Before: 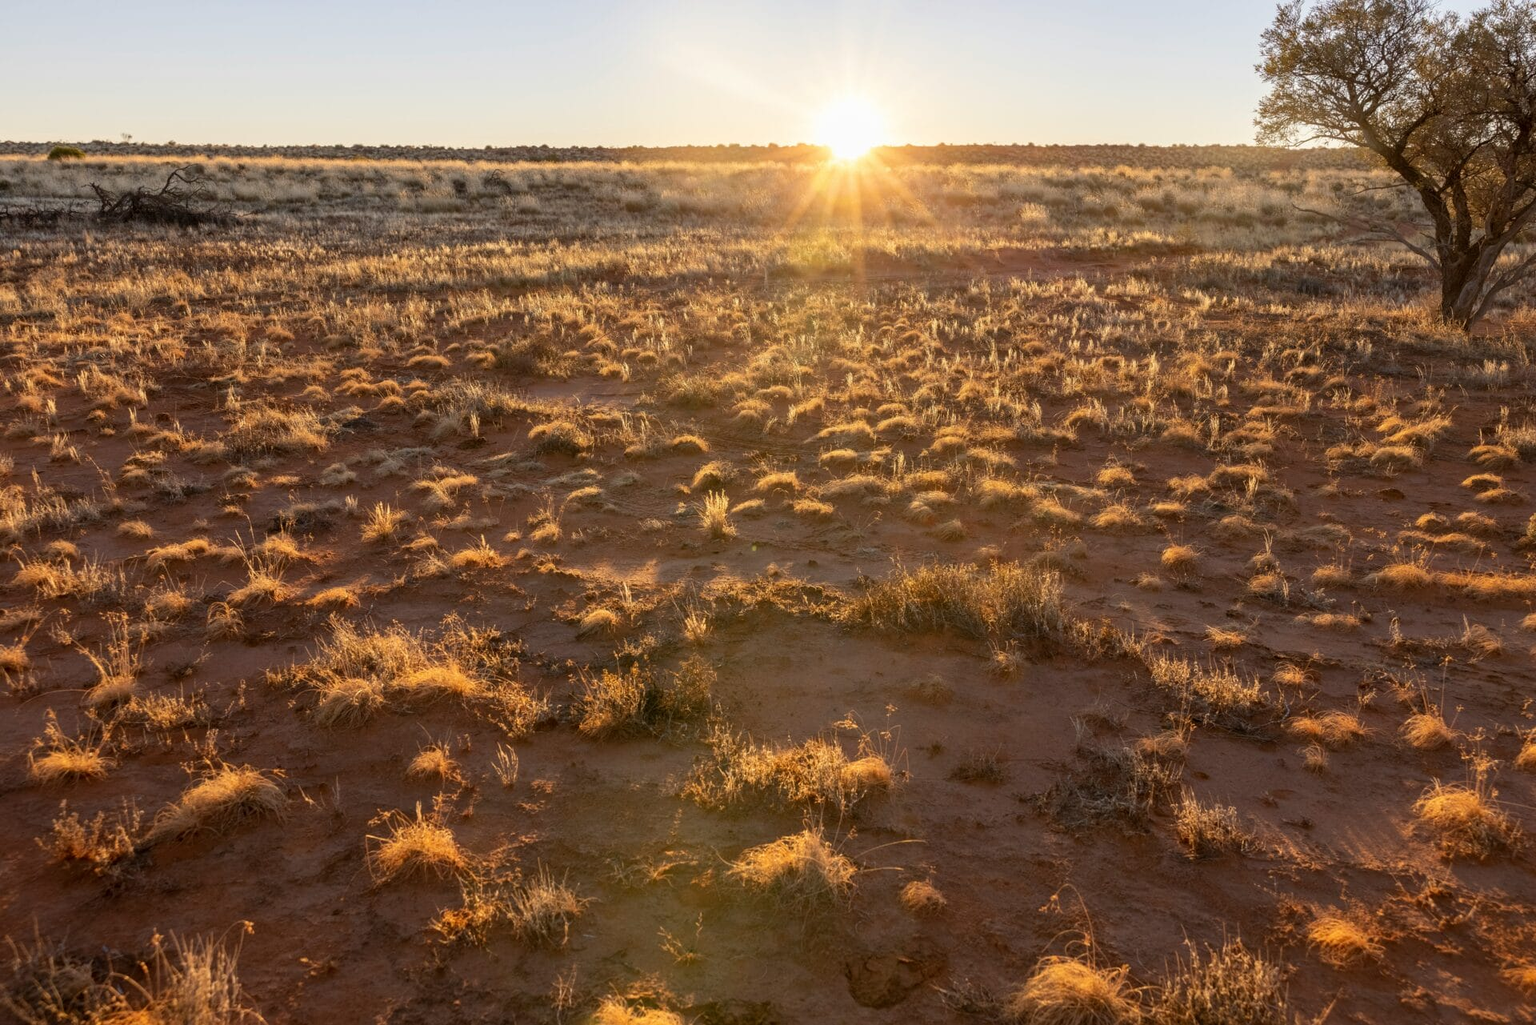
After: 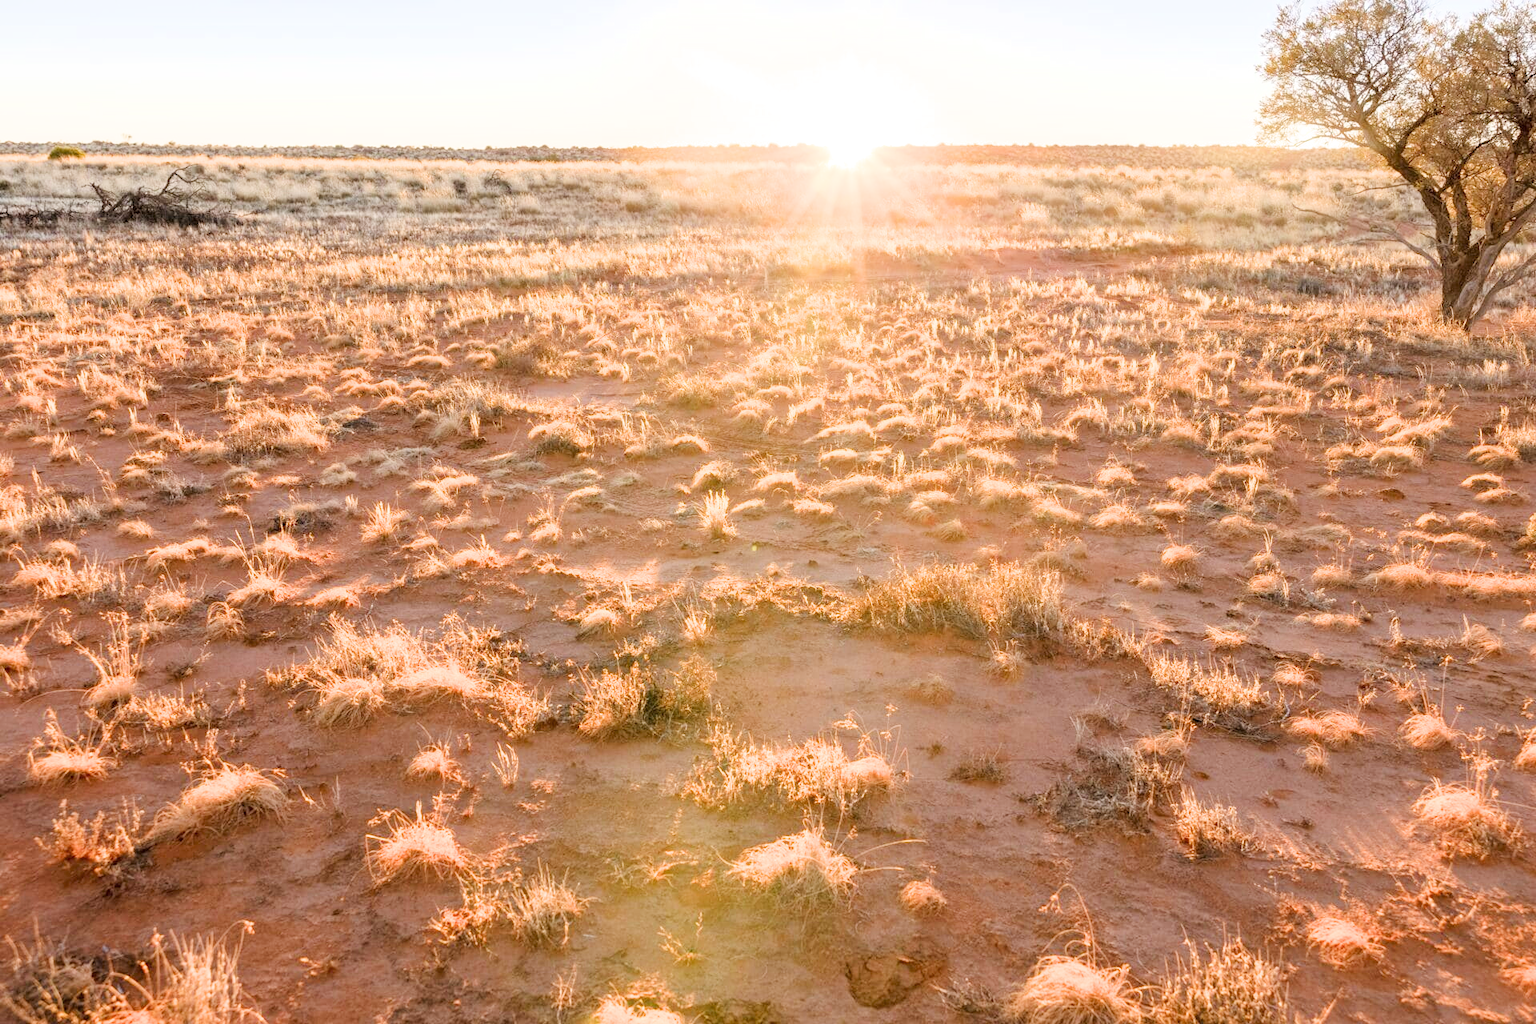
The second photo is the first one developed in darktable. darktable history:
filmic rgb: black relative exposure -7.65 EV, white relative exposure 4.56 EV, hardness 3.61
exposure: black level correction 0, exposure 2.297 EV, compensate highlight preservation false
